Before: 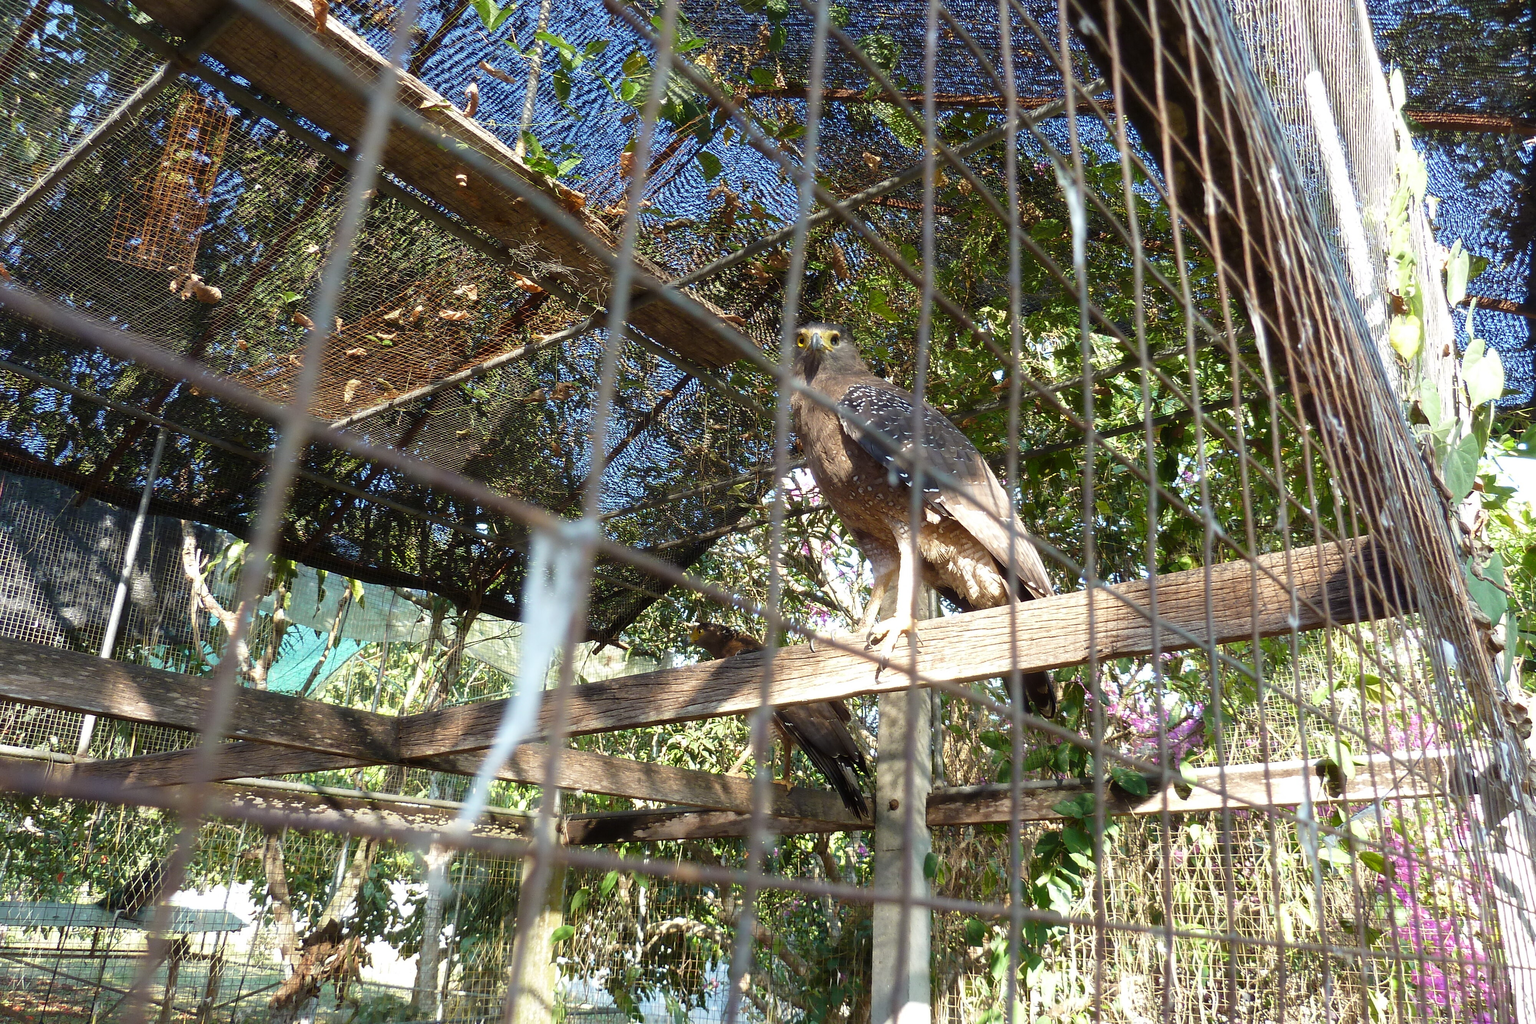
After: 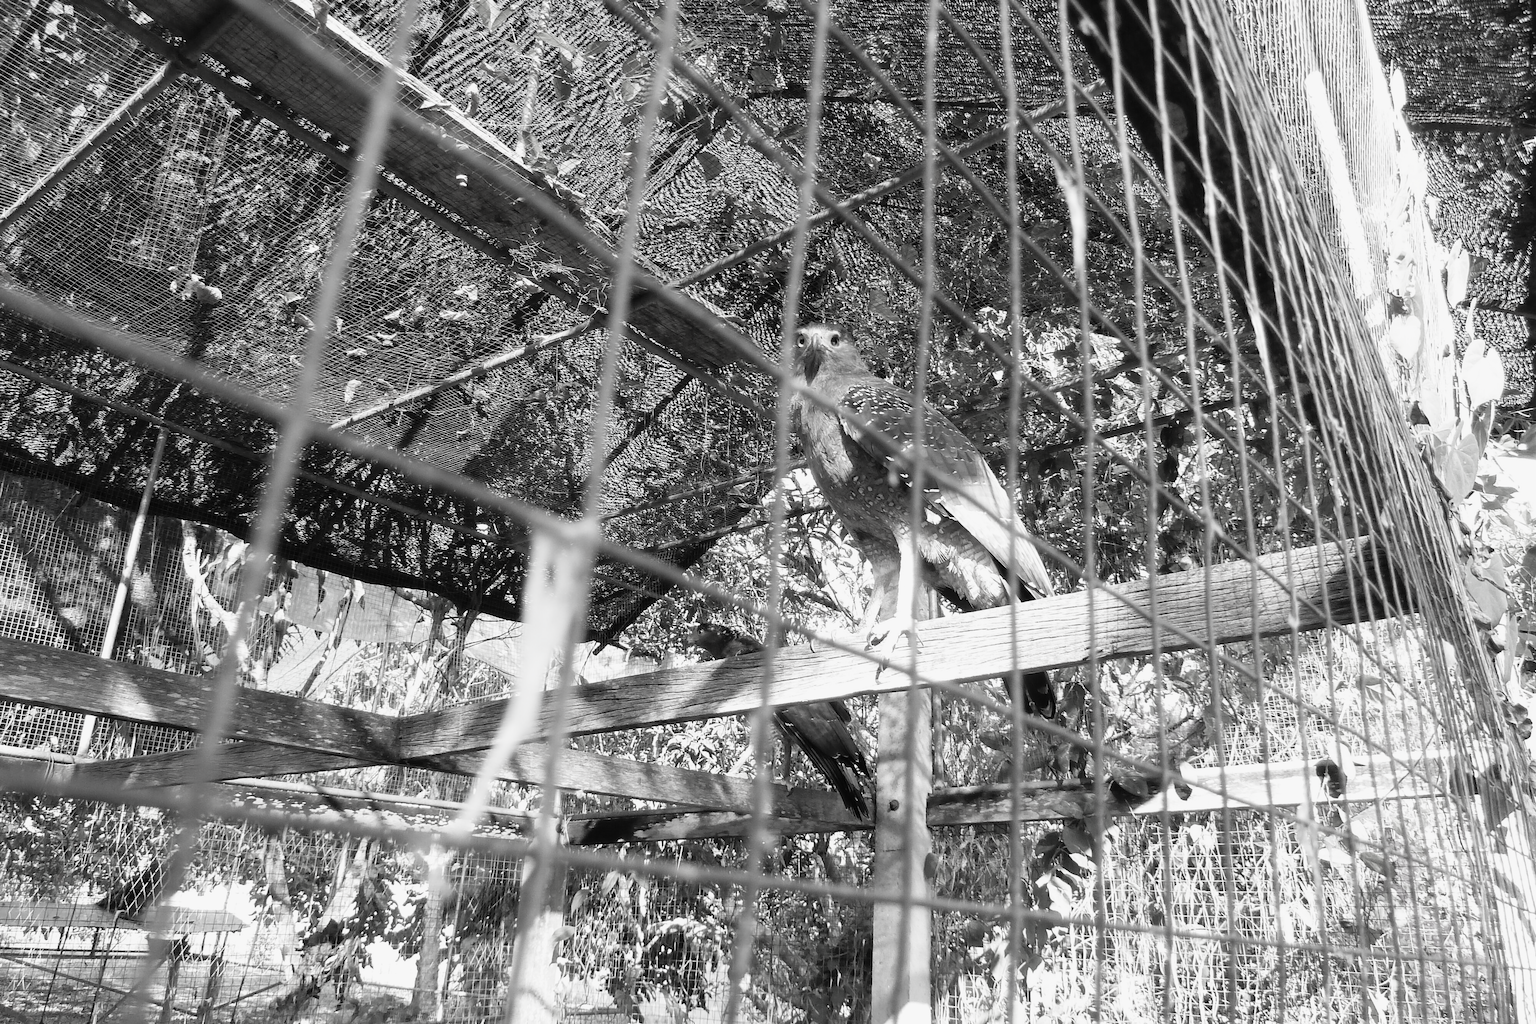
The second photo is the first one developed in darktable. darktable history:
tone equalizer: edges refinement/feathering 500, mask exposure compensation -1.57 EV, preserve details no
color zones: curves: ch0 [(0.27, 0.396) (0.563, 0.504) (0.75, 0.5) (0.787, 0.307)]
contrast brightness saturation: saturation -0.982
tone curve: curves: ch0 [(0, 0.005) (0.103, 0.097) (0.18, 0.22) (0.4, 0.485) (0.5, 0.612) (0.668, 0.787) (0.823, 0.894) (1, 0.971)]; ch1 [(0, 0) (0.172, 0.123) (0.324, 0.253) (0.396, 0.388) (0.478, 0.461) (0.499, 0.498) (0.522, 0.528) (0.618, 0.649) (0.753, 0.821) (1, 1)]; ch2 [(0, 0) (0.411, 0.424) (0.496, 0.501) (0.515, 0.514) (0.555, 0.585) (0.641, 0.69) (1, 1)], preserve colors none
exposure: compensate highlight preservation false
